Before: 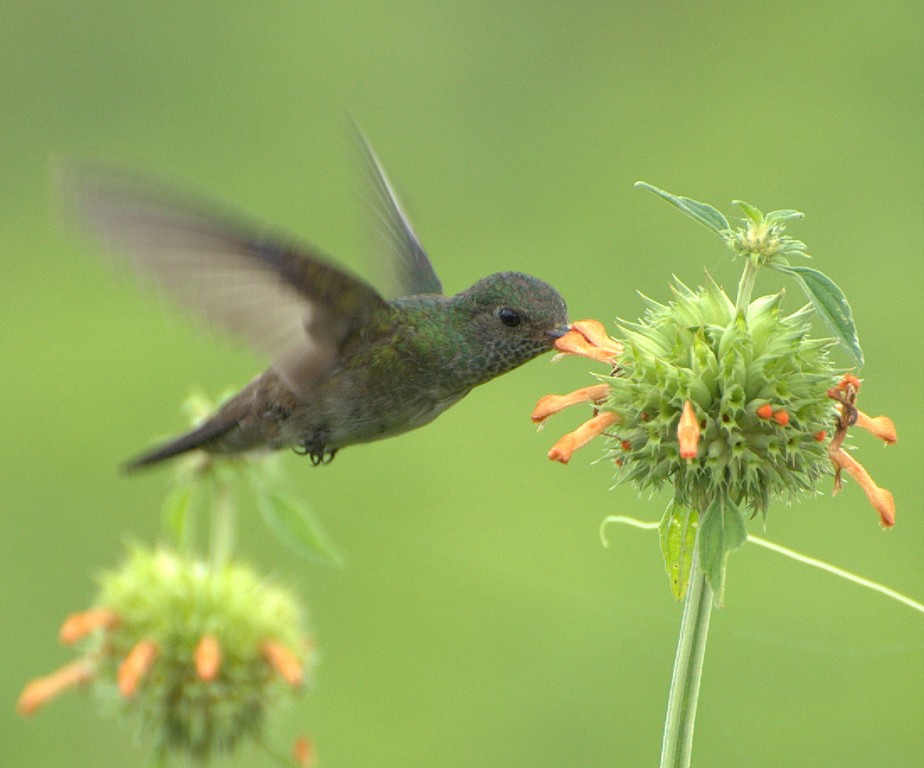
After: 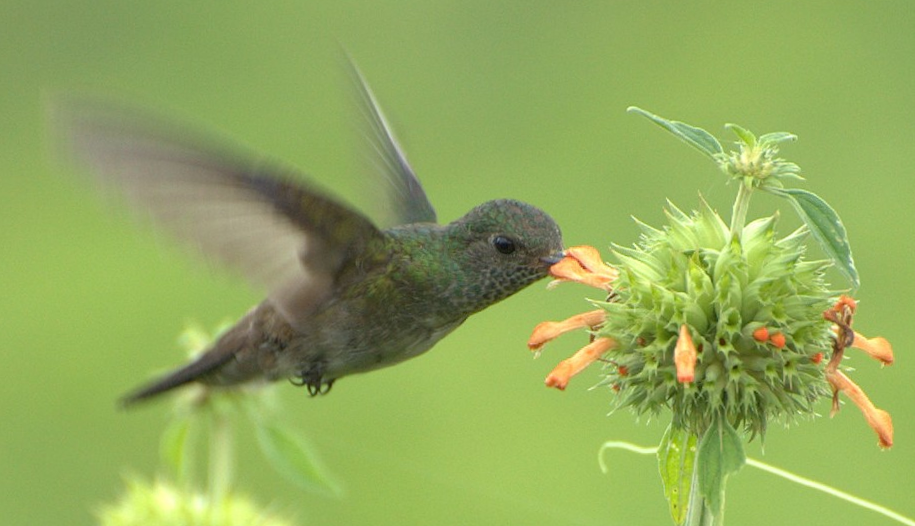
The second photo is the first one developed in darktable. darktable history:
crop and rotate: top 8.293%, bottom 20.996%
rotate and perspective: rotation -1°, crop left 0.011, crop right 0.989, crop top 0.025, crop bottom 0.975
